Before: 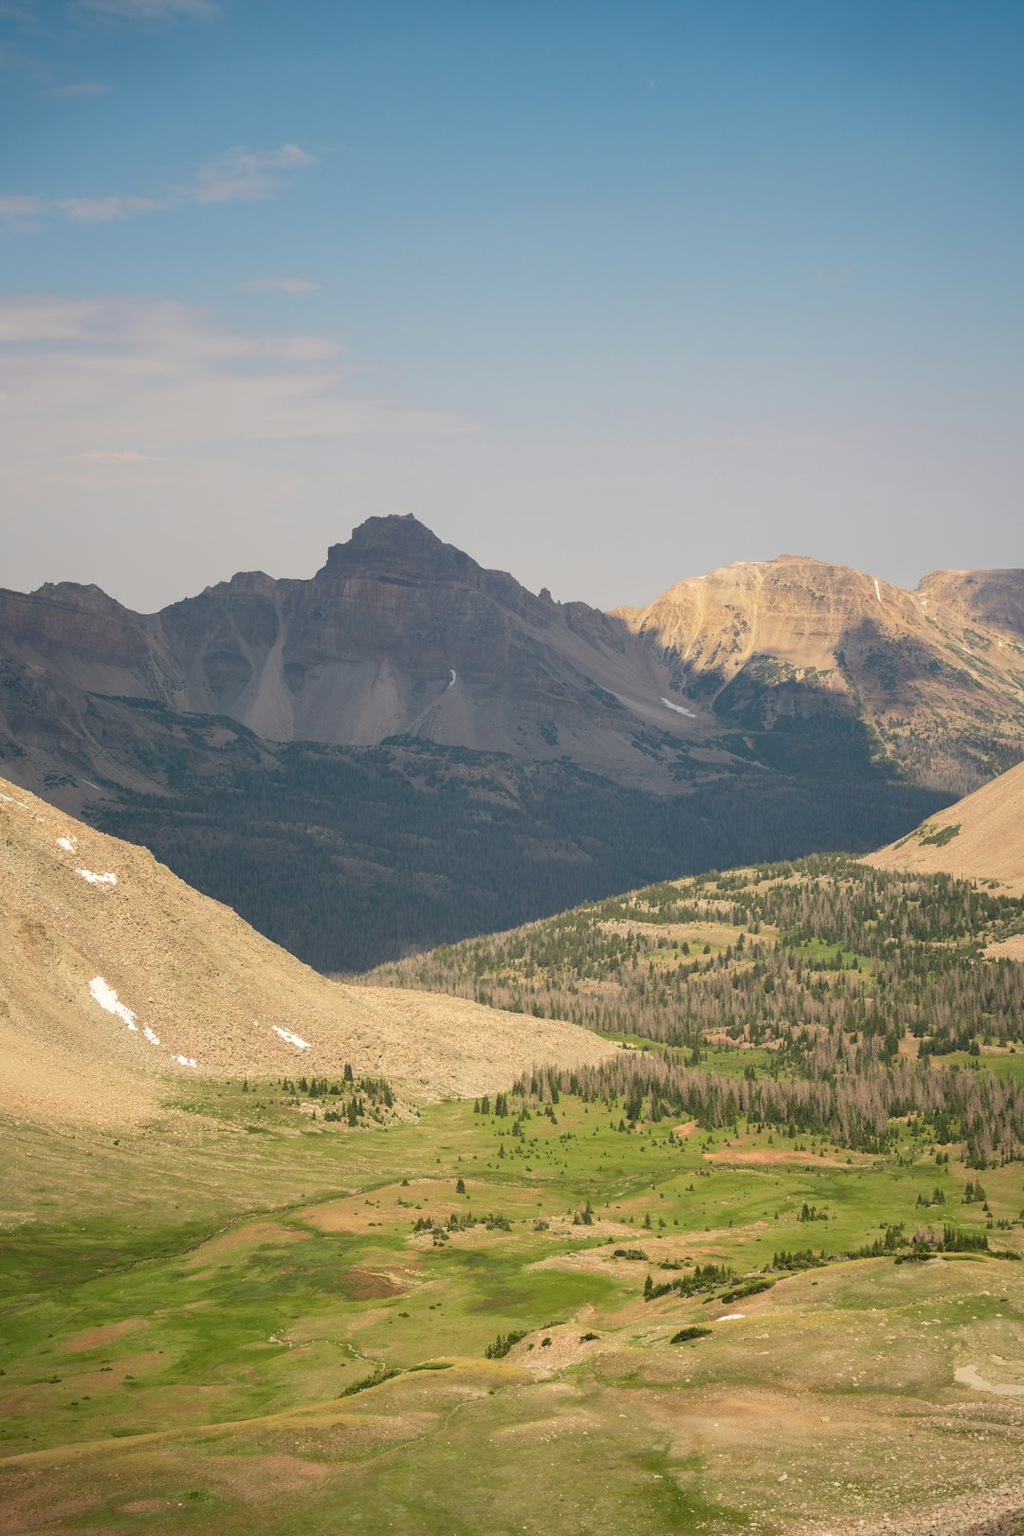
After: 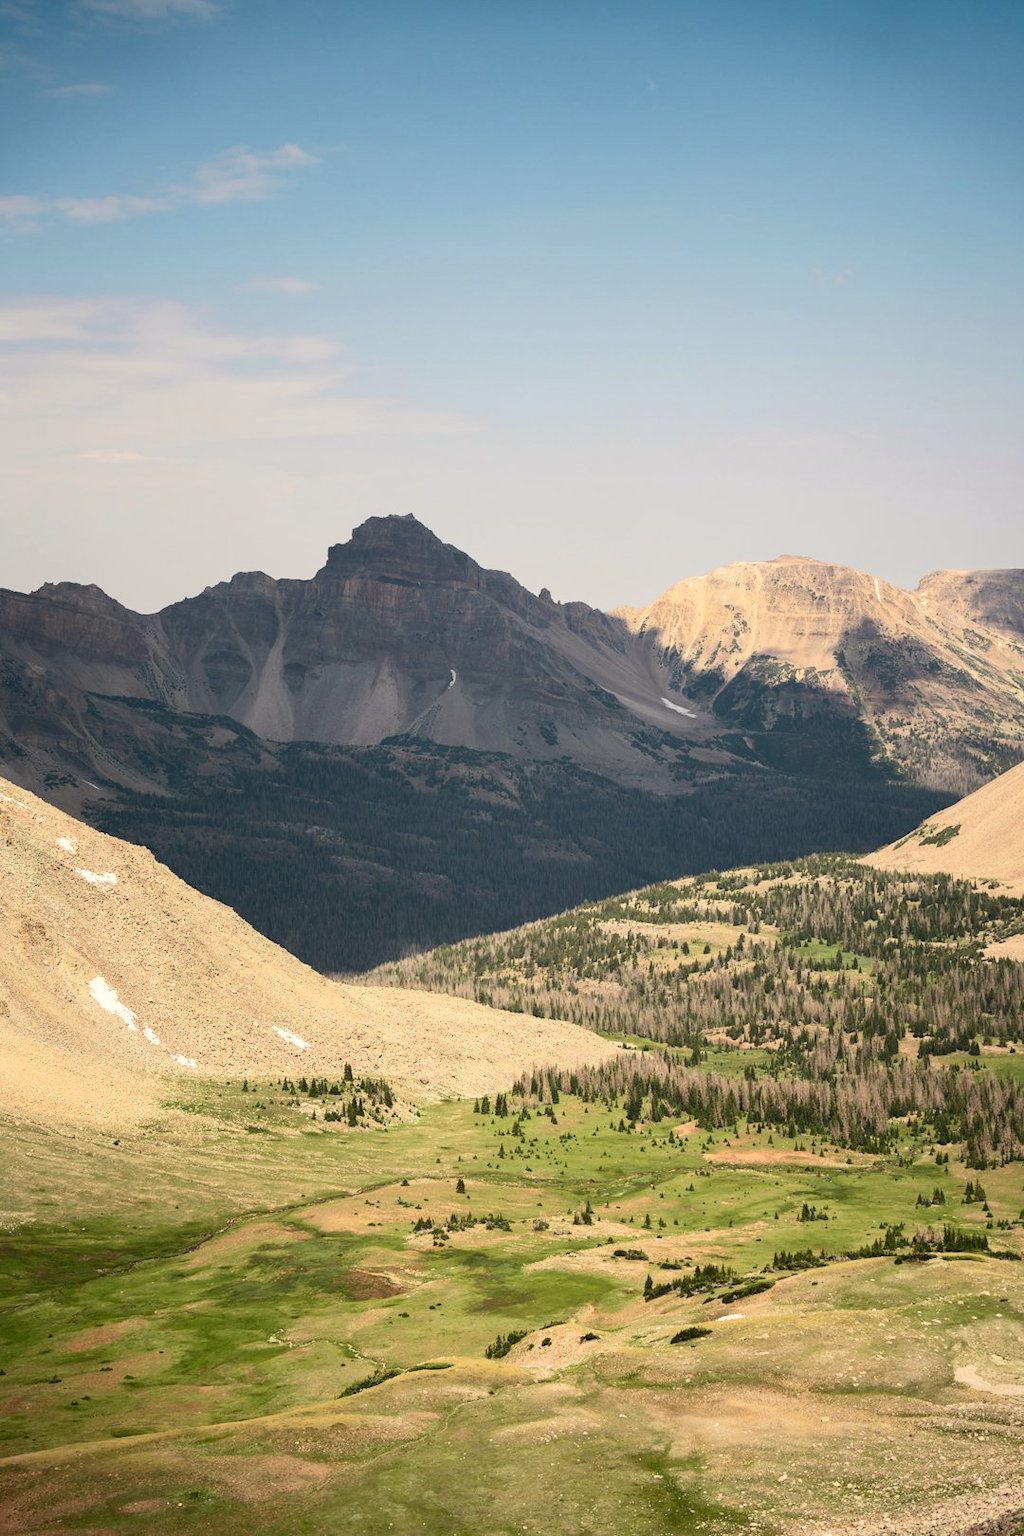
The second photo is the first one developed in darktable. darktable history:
white balance: red 1.009, blue 0.985
contrast brightness saturation: contrast 0.28
